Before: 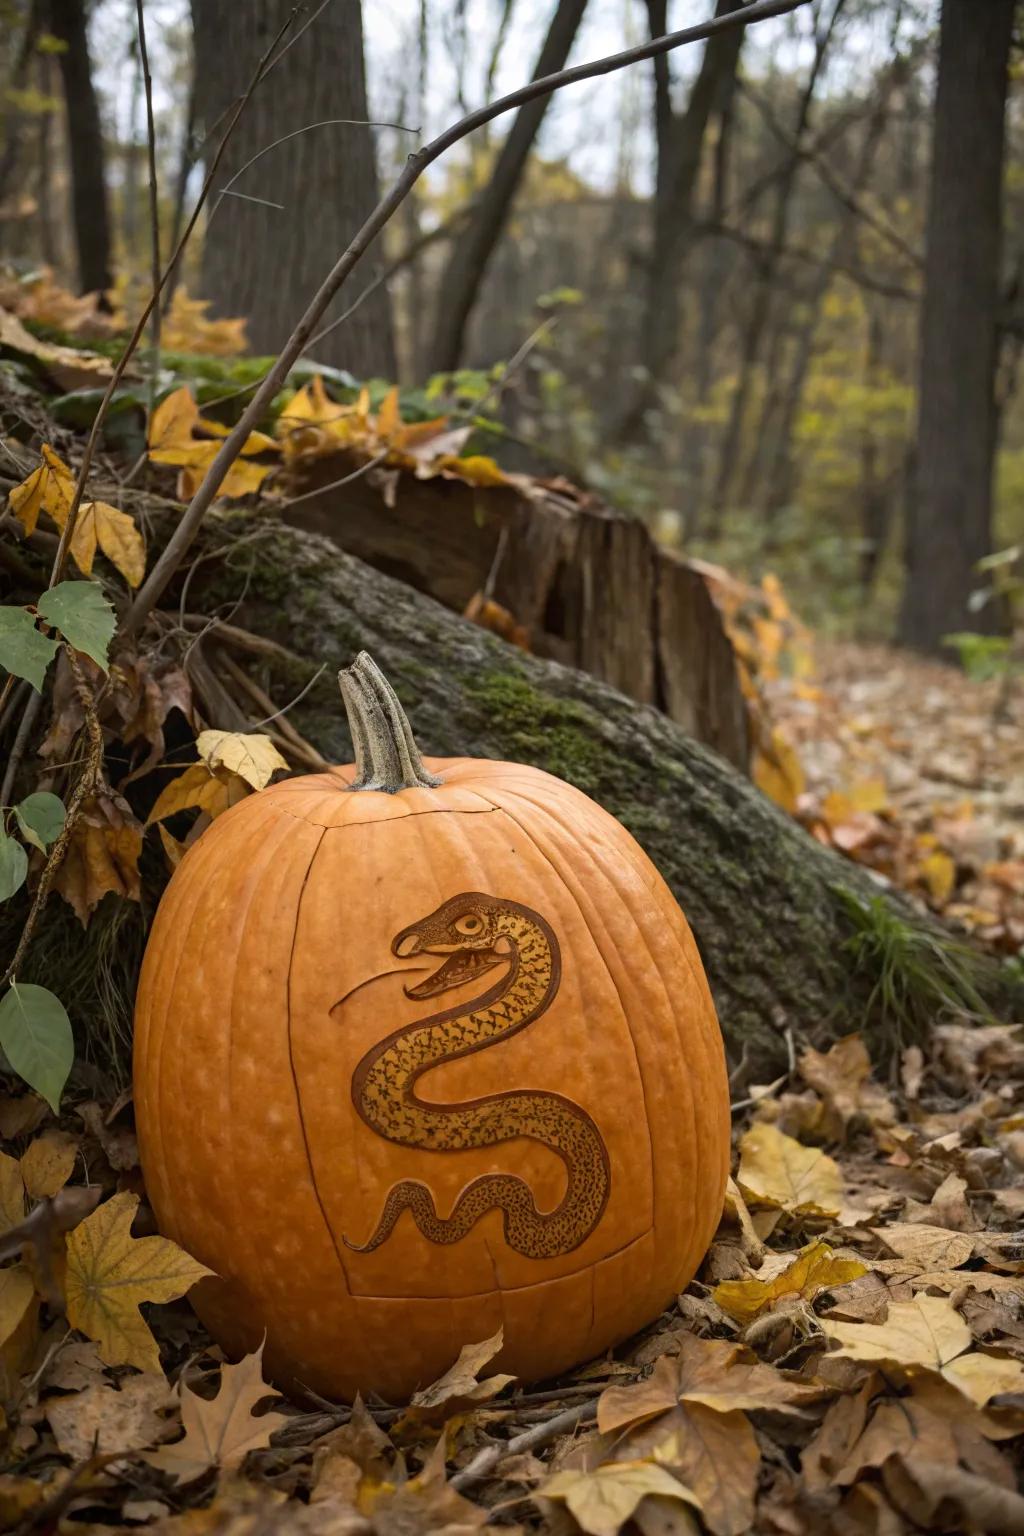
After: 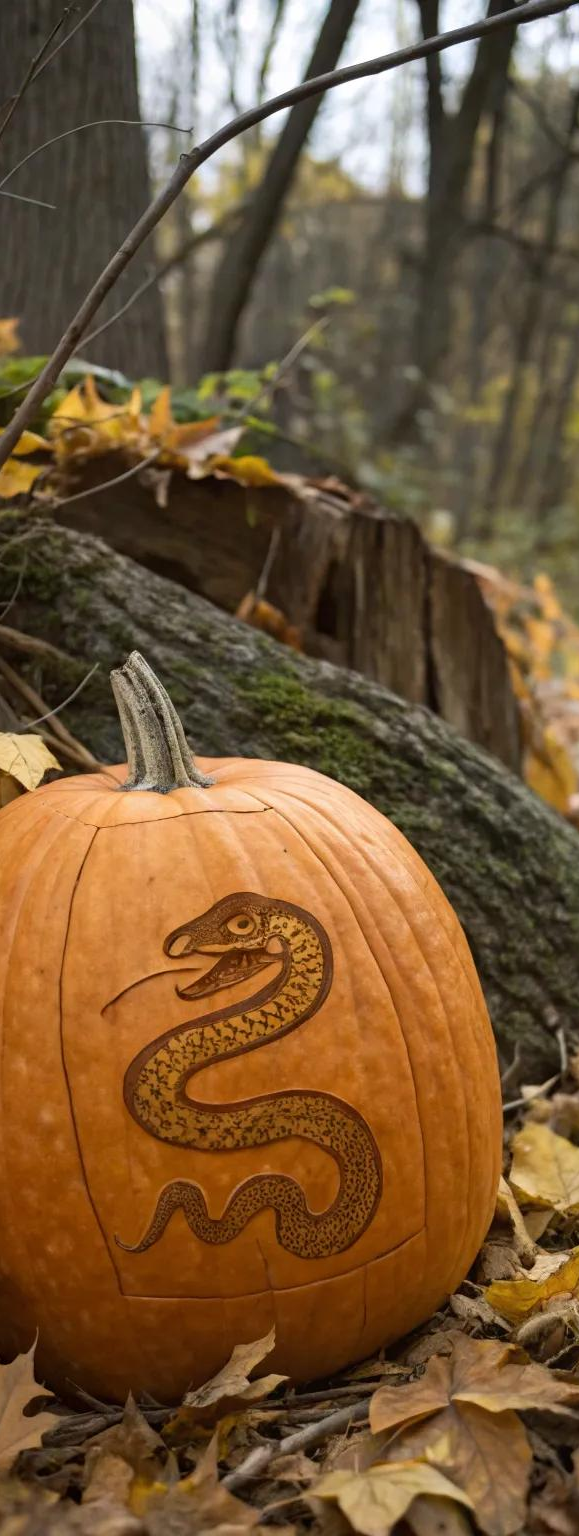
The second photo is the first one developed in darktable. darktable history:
crop and rotate: left 22.331%, right 21.082%
